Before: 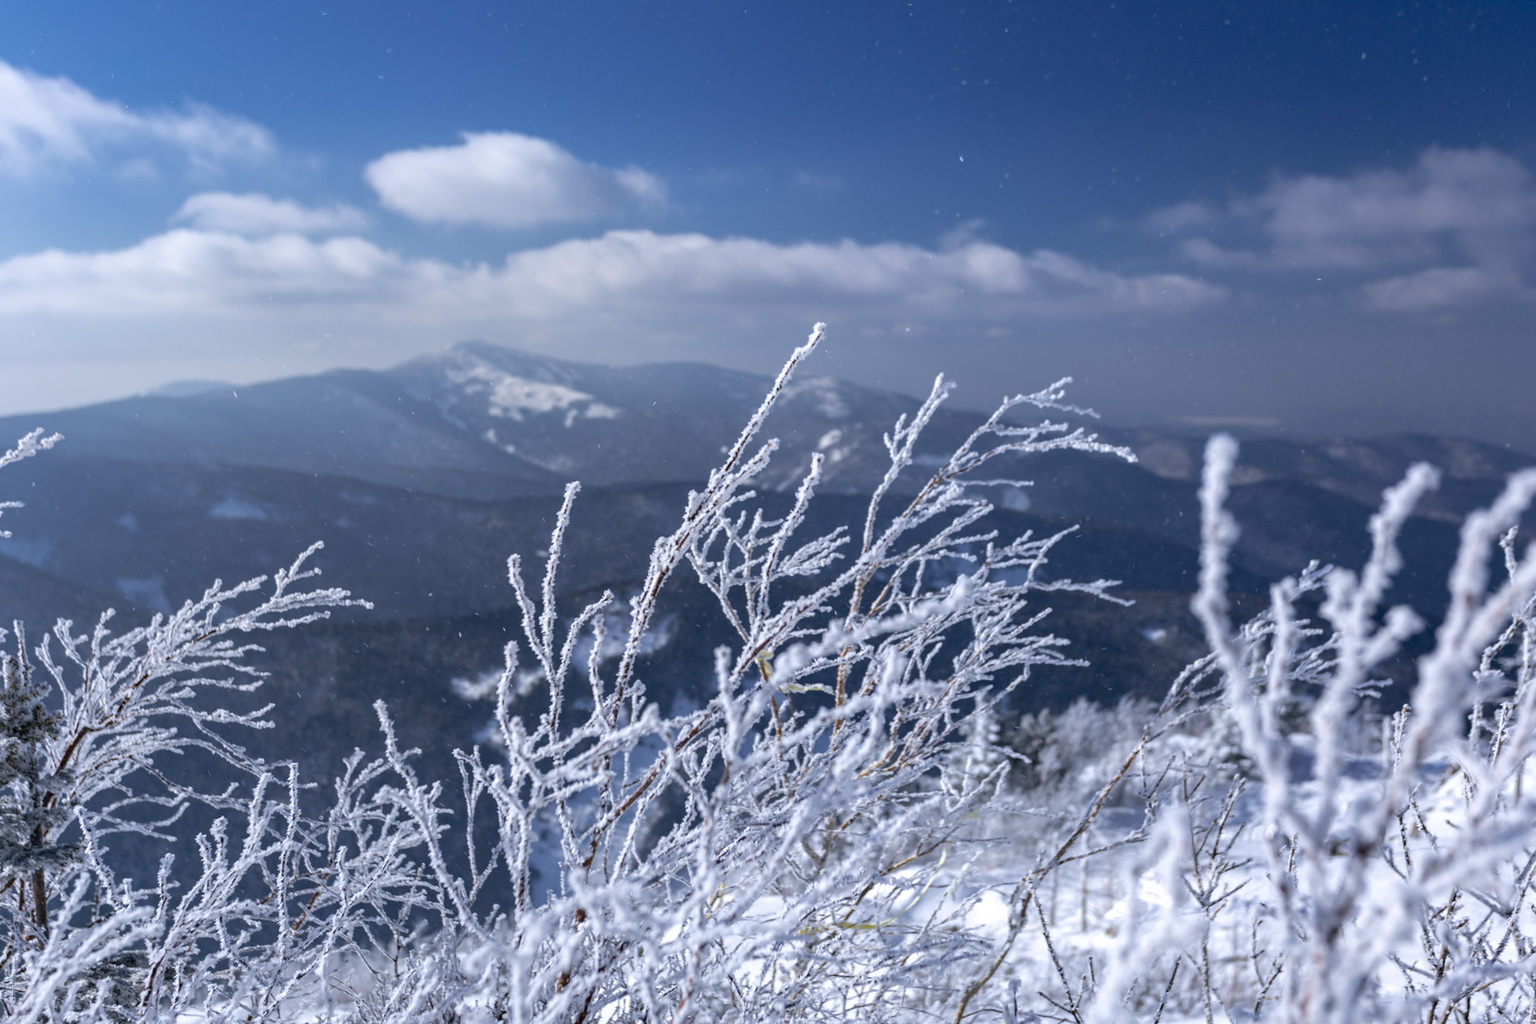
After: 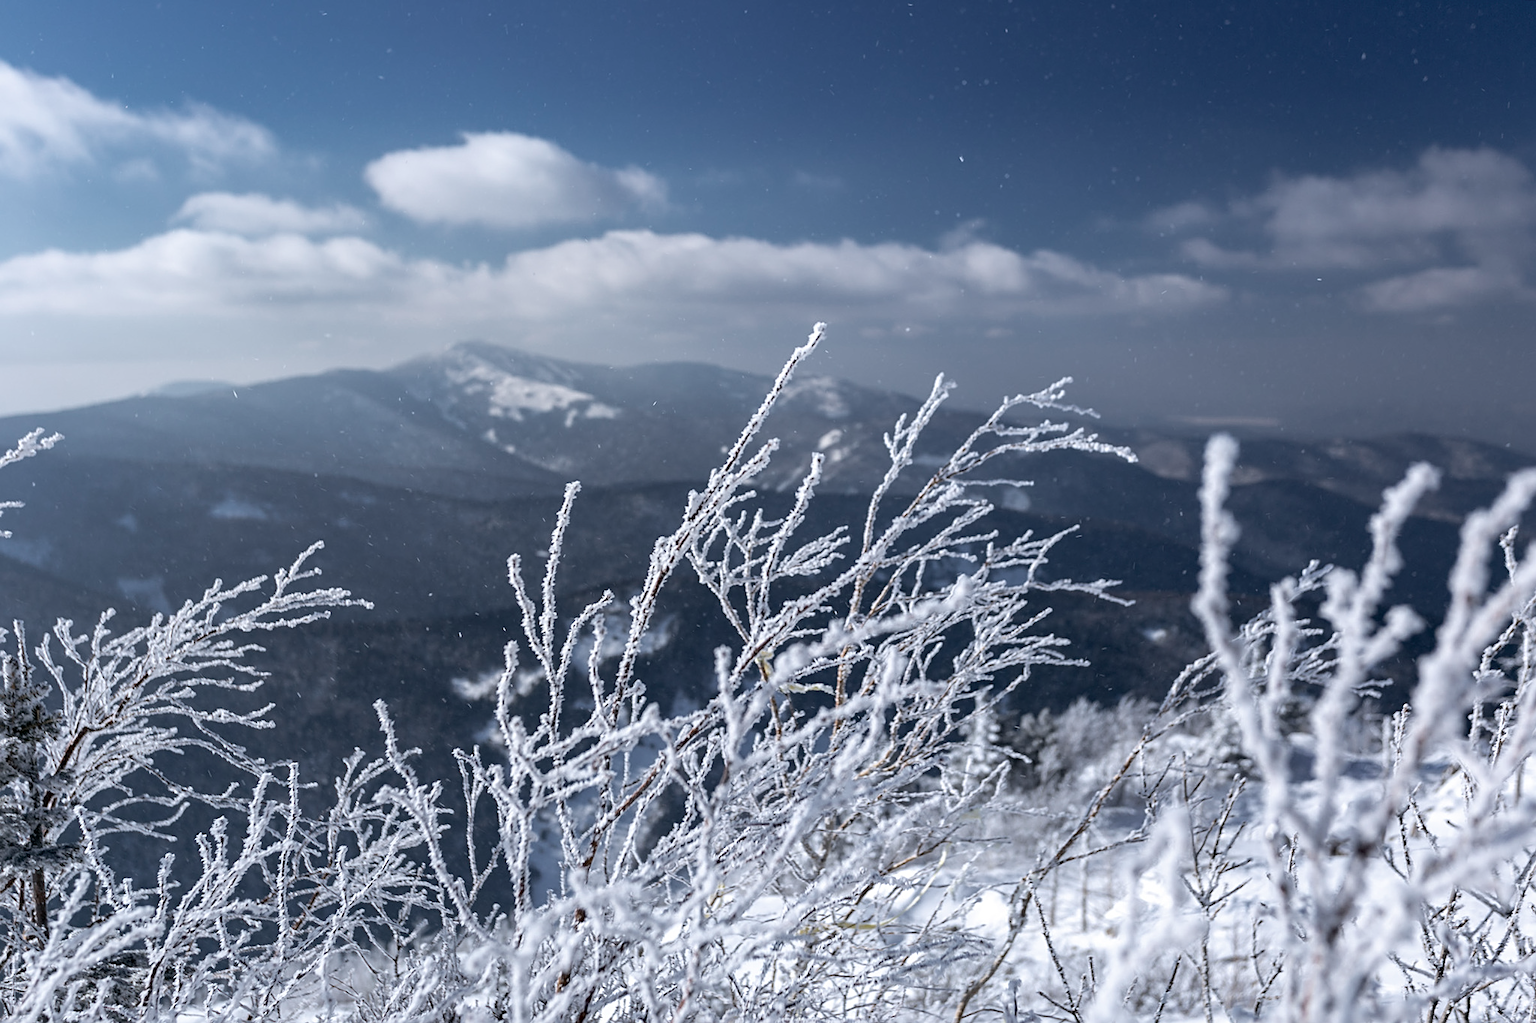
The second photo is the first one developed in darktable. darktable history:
contrast brightness saturation: contrast 0.1, saturation -0.36
sharpen: on, module defaults
